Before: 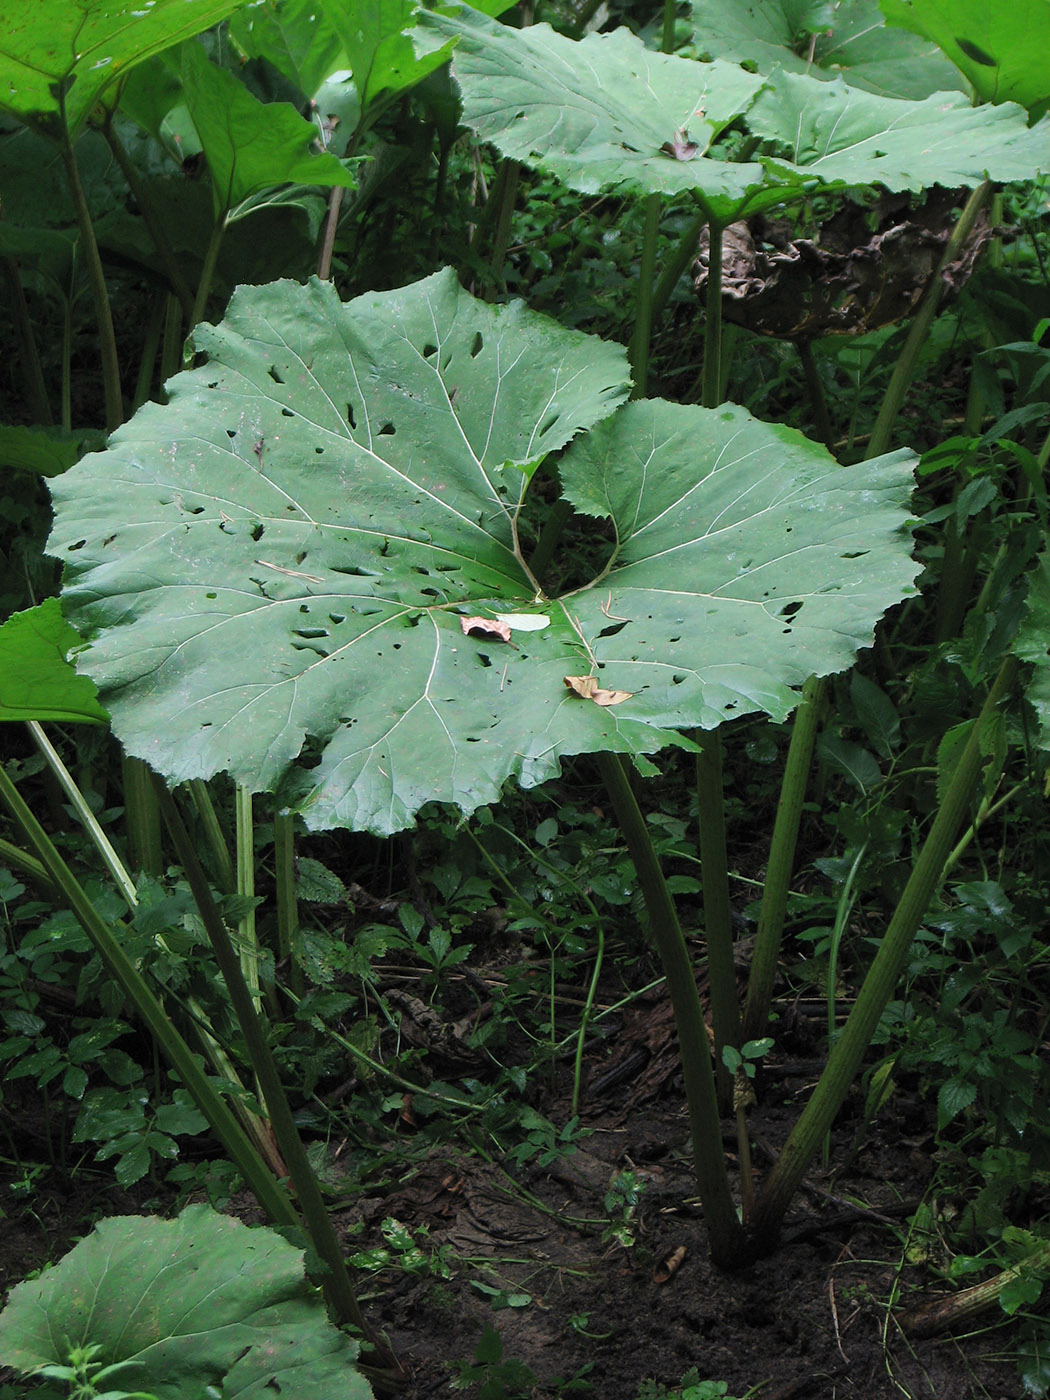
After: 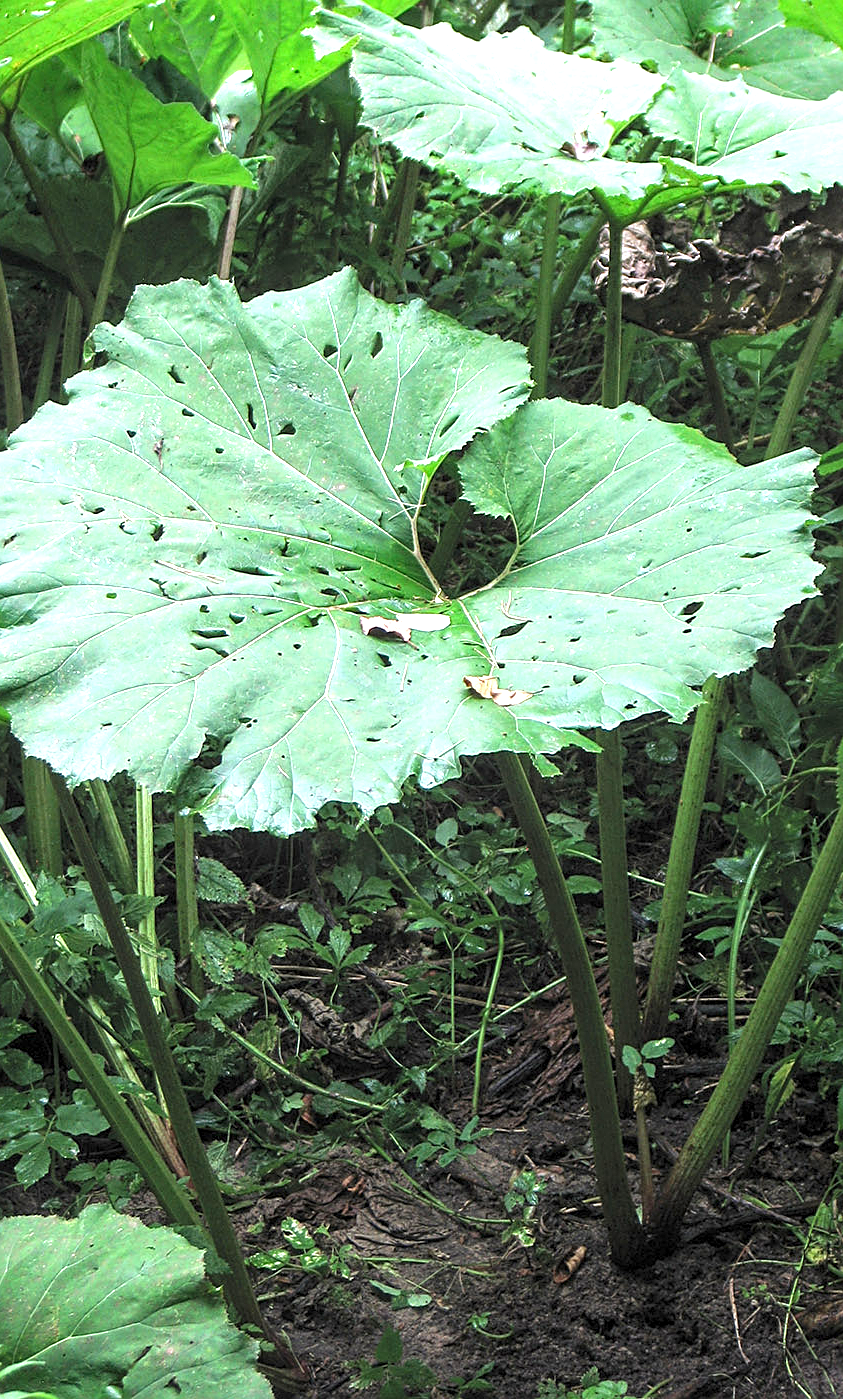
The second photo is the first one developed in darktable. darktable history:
crop and rotate: left 9.575%, right 10.122%
sharpen: on, module defaults
local contrast: on, module defaults
exposure: black level correction 0, exposure 1.361 EV, compensate highlight preservation false
